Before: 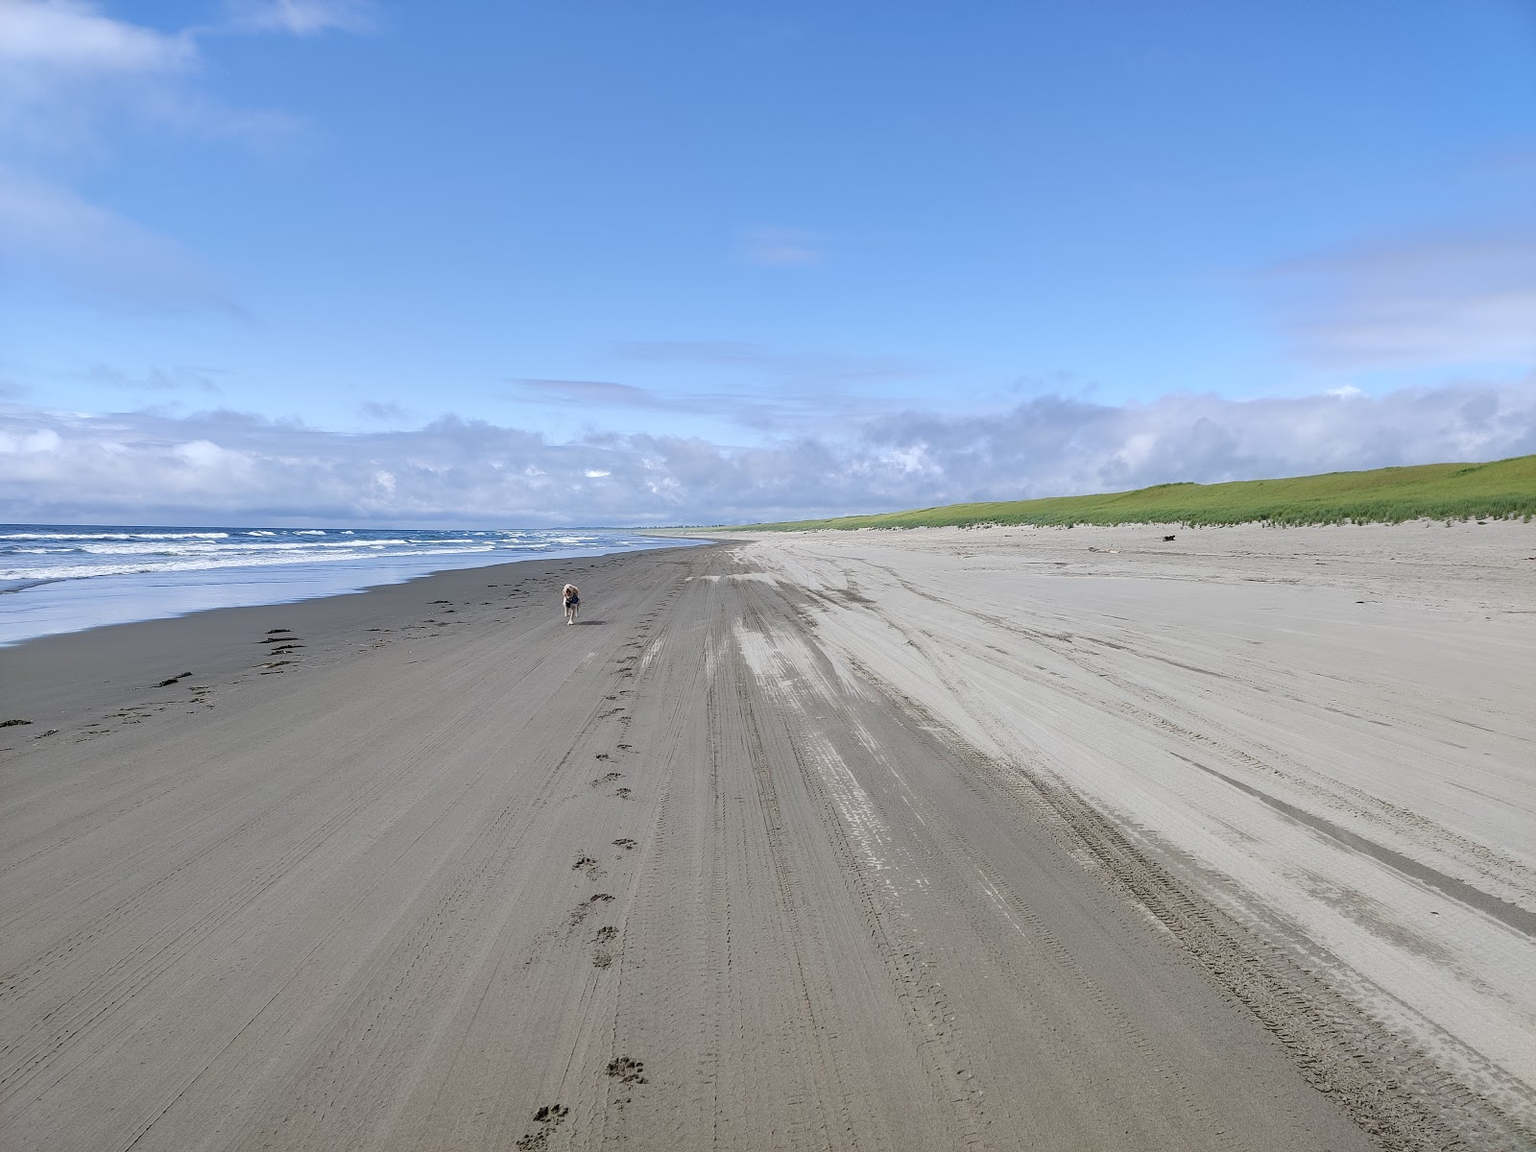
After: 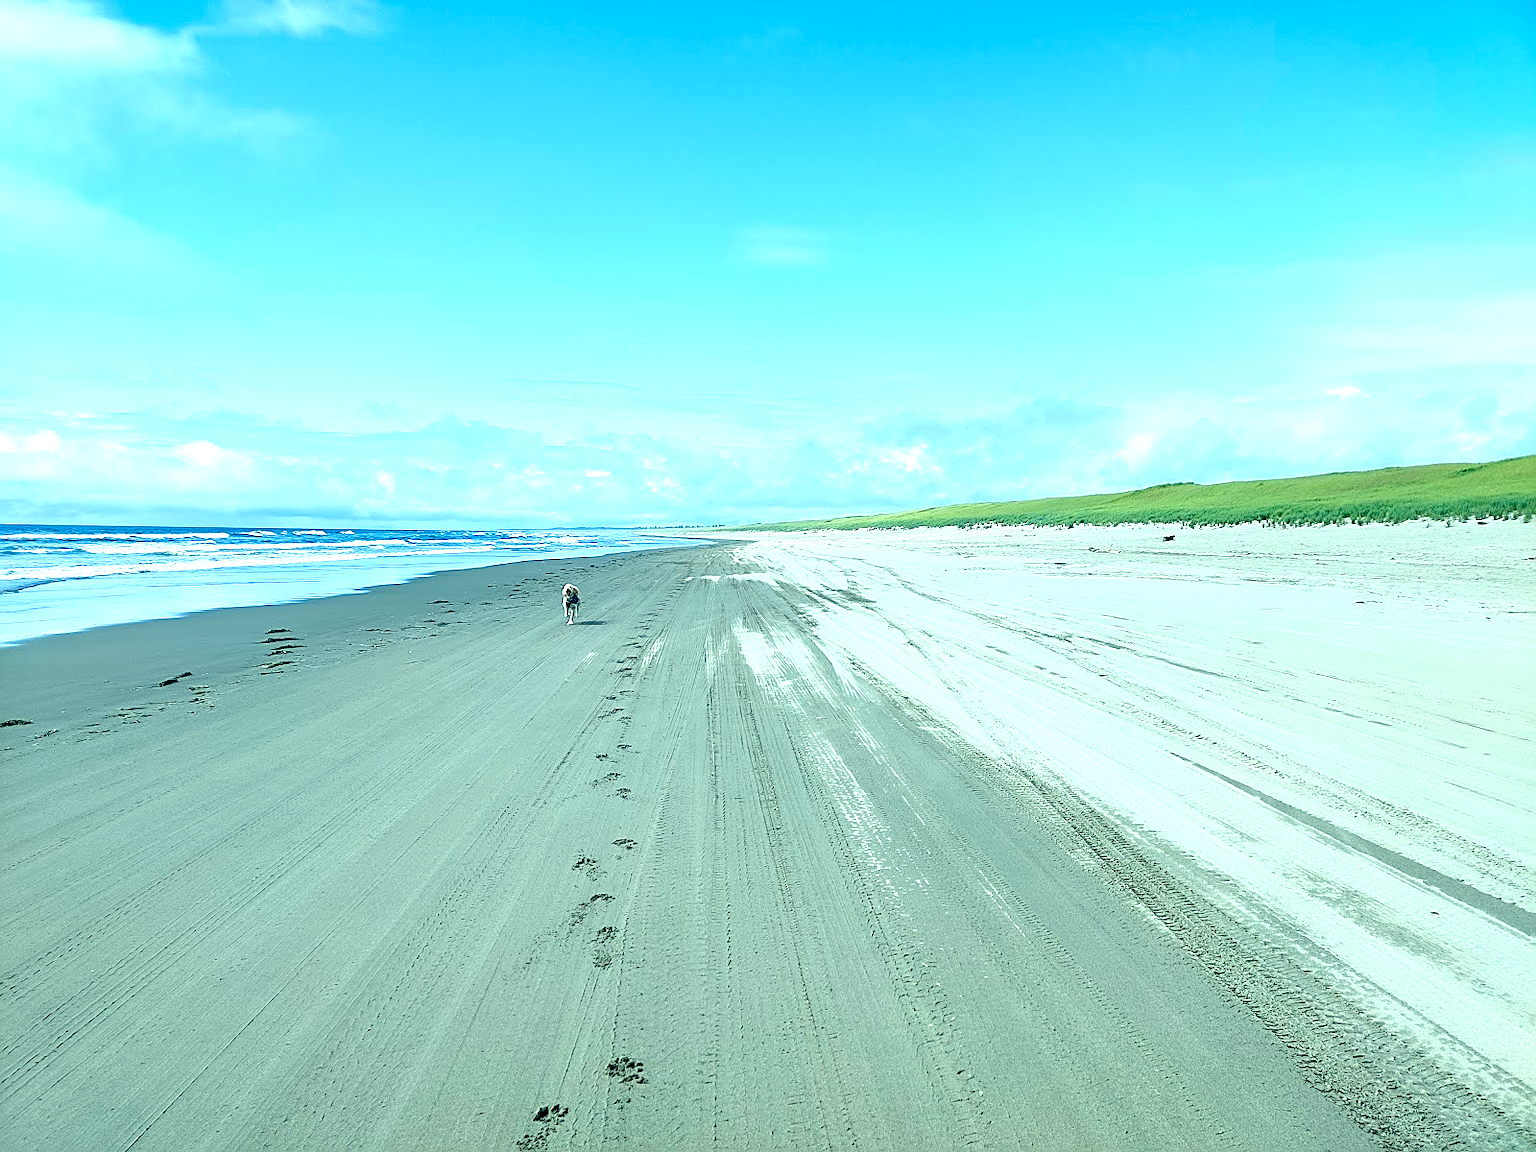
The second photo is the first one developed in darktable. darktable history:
color correction: highlights a* -19.81, highlights b* 9.8, shadows a* -20.43, shadows b* -10.39
sharpen: on, module defaults
color calibration: gray › normalize channels true, illuminant as shot in camera, x 0.358, y 0.373, temperature 4628.91 K, gamut compression 0.028
exposure: black level correction 0.011, exposure 1.088 EV, compensate highlight preservation false
